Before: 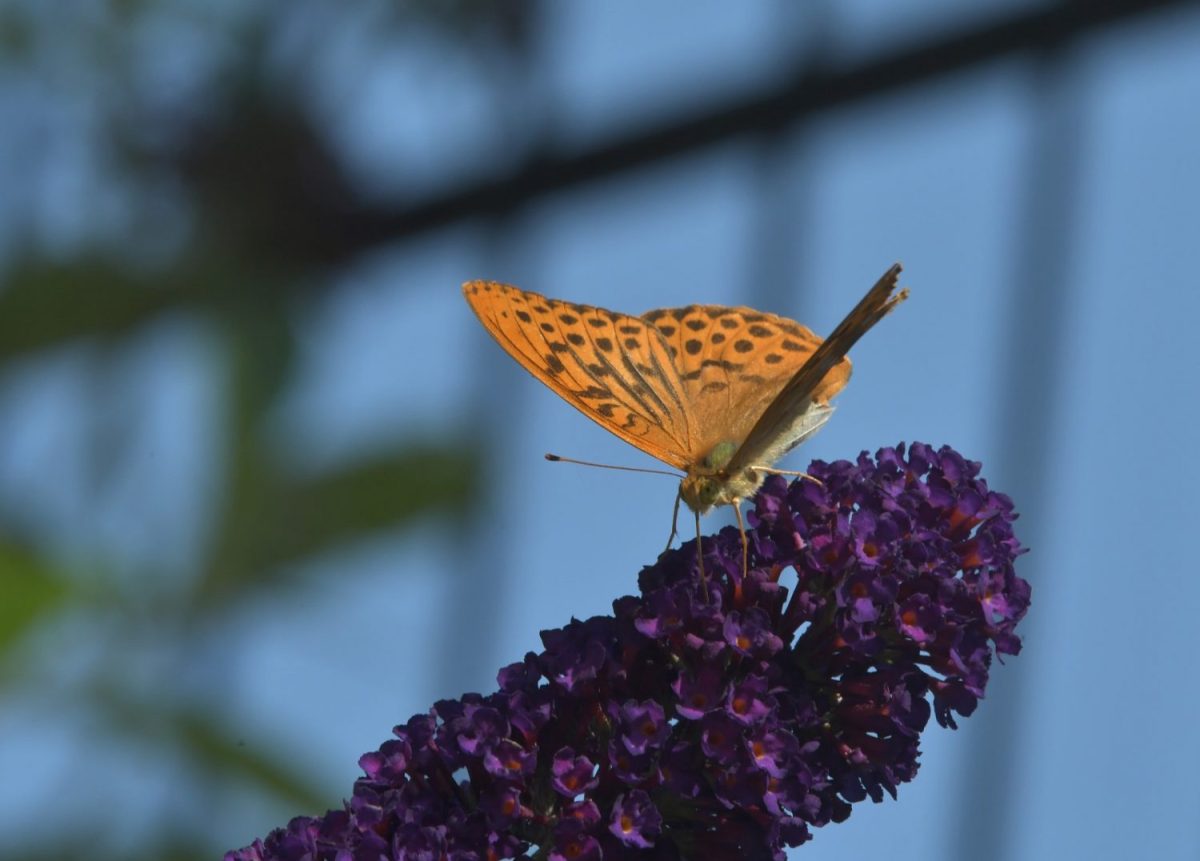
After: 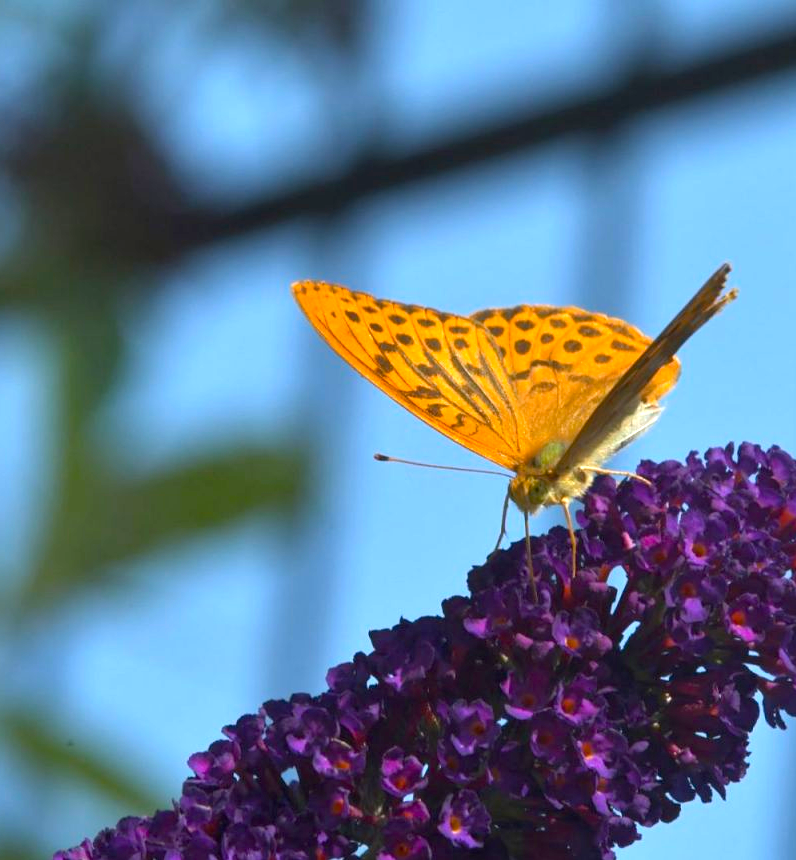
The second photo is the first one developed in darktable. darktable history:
color correction: highlights b* -0.059
crop and rotate: left 14.32%, right 19.329%
exposure: black level correction 0, exposure 1 EV, compensate highlight preservation false
color balance rgb: global offset › luminance -0.479%, perceptual saturation grading › global saturation 29.604%
